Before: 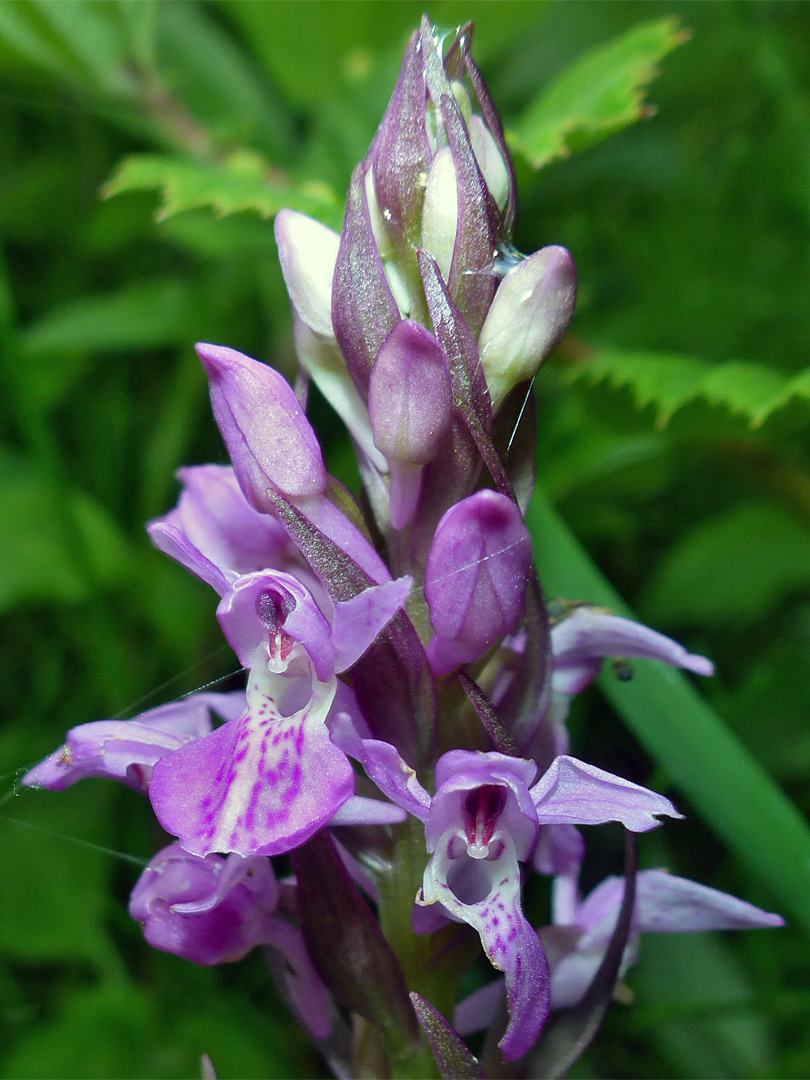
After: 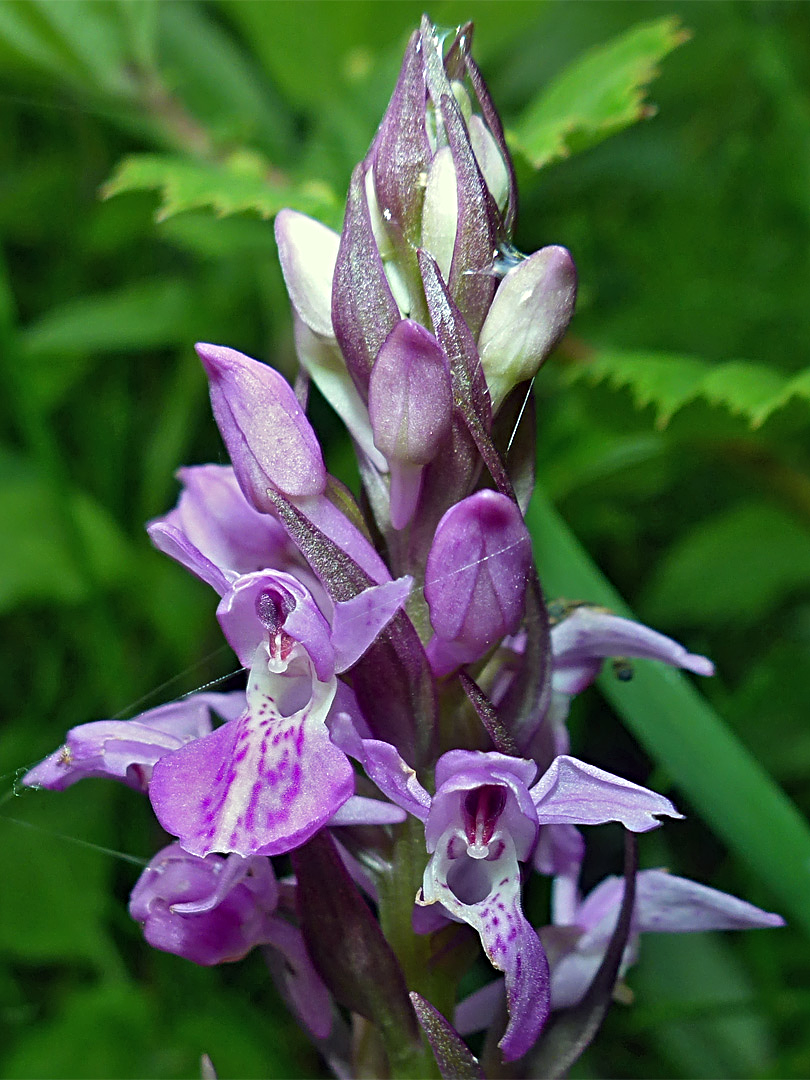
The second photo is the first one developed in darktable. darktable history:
sharpen: radius 3.956
